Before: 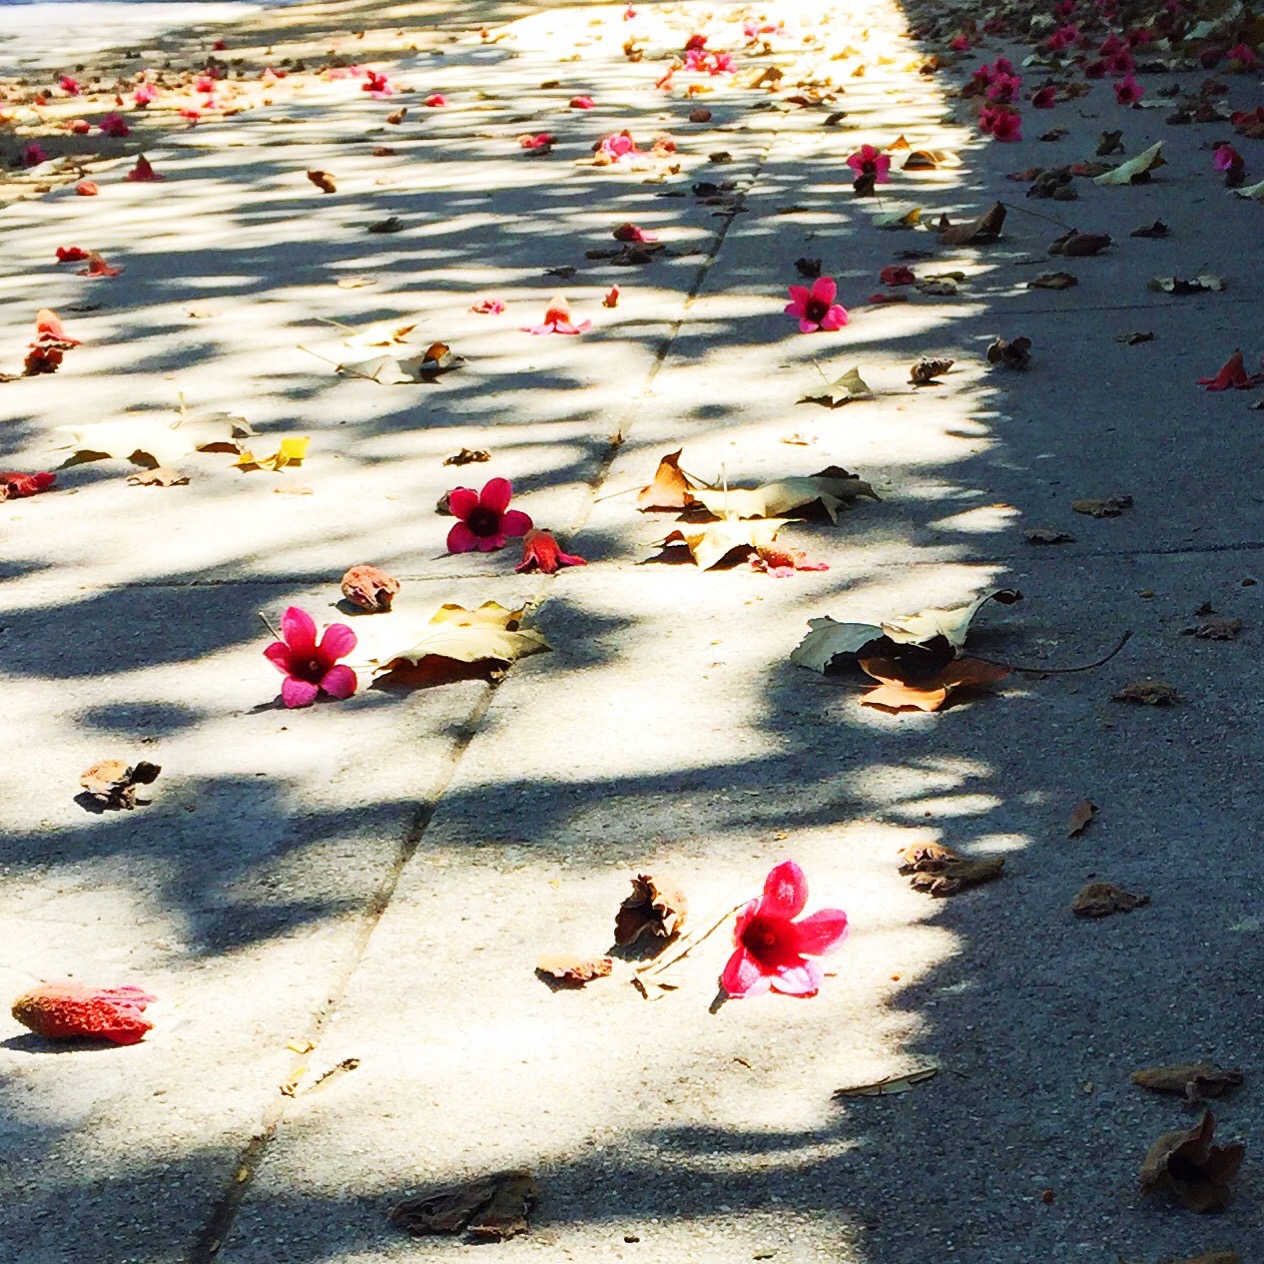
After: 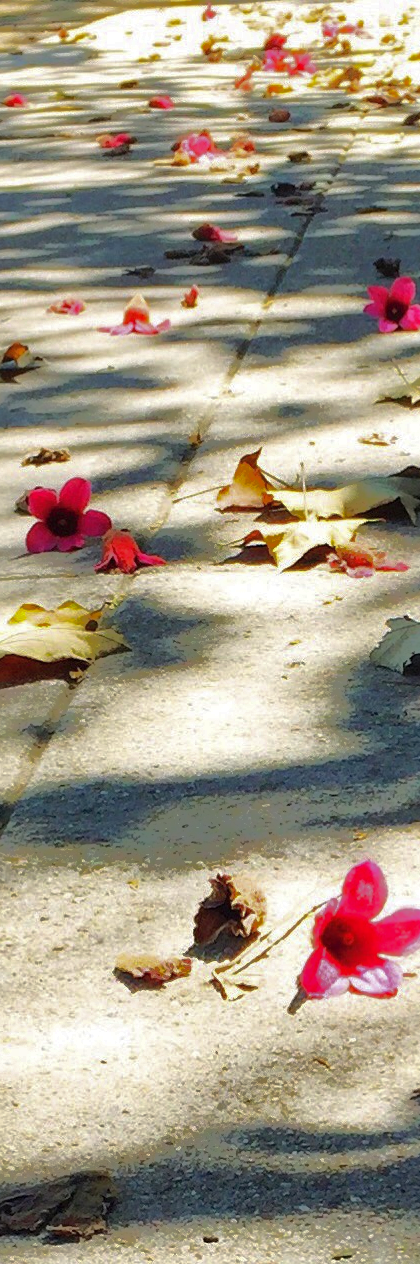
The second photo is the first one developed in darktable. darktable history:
shadows and highlights: shadows 38.43, highlights -74.54
crop: left 33.36%, right 33.36%
